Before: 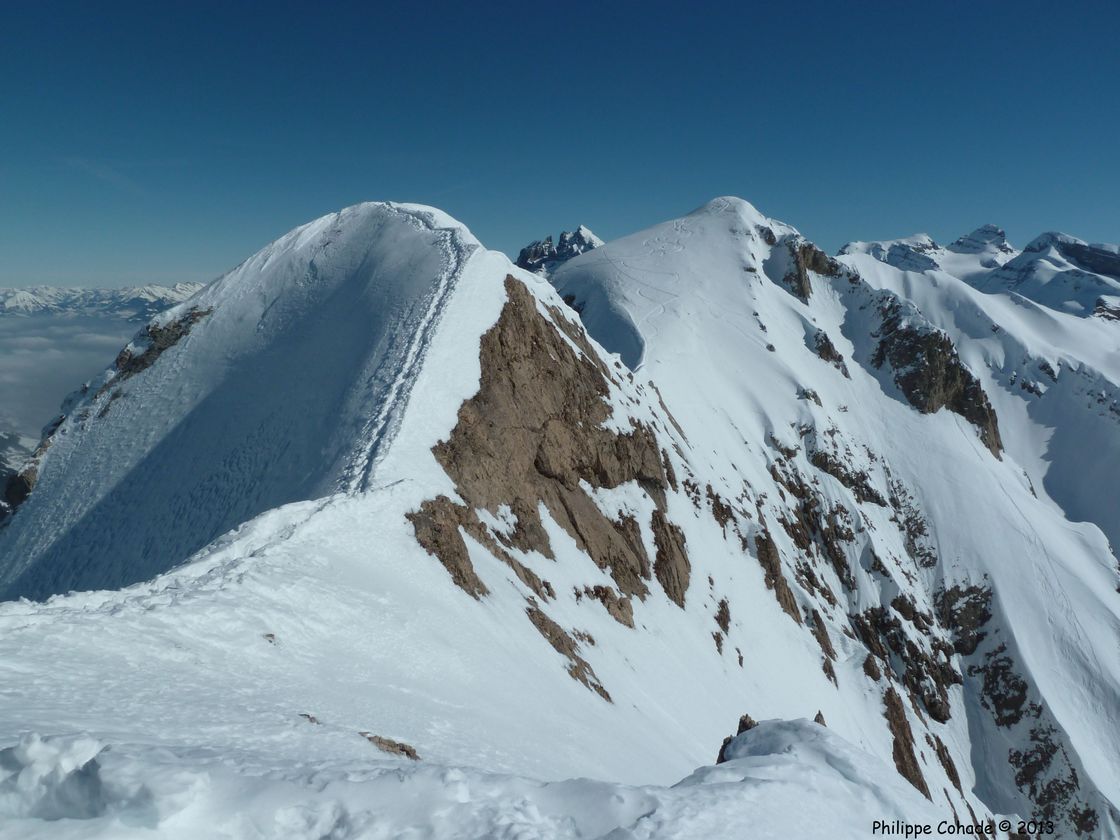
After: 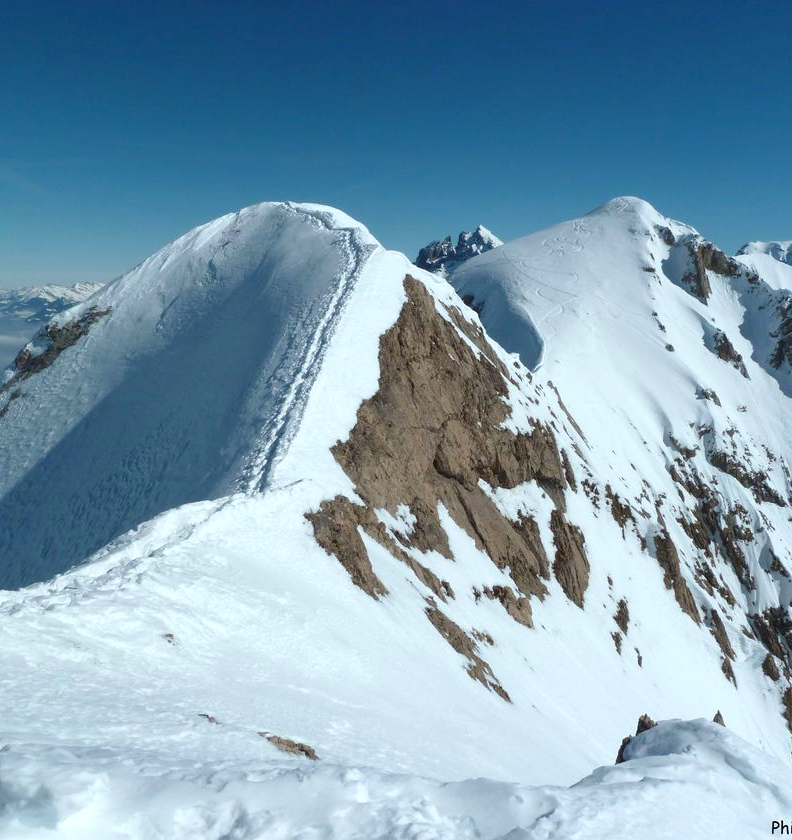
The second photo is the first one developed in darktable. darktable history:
crop and rotate: left 9.061%, right 20.142%
contrast brightness saturation: contrast 0.04, saturation 0.07
exposure: black level correction 0, exposure 0.5 EV, compensate highlight preservation false
